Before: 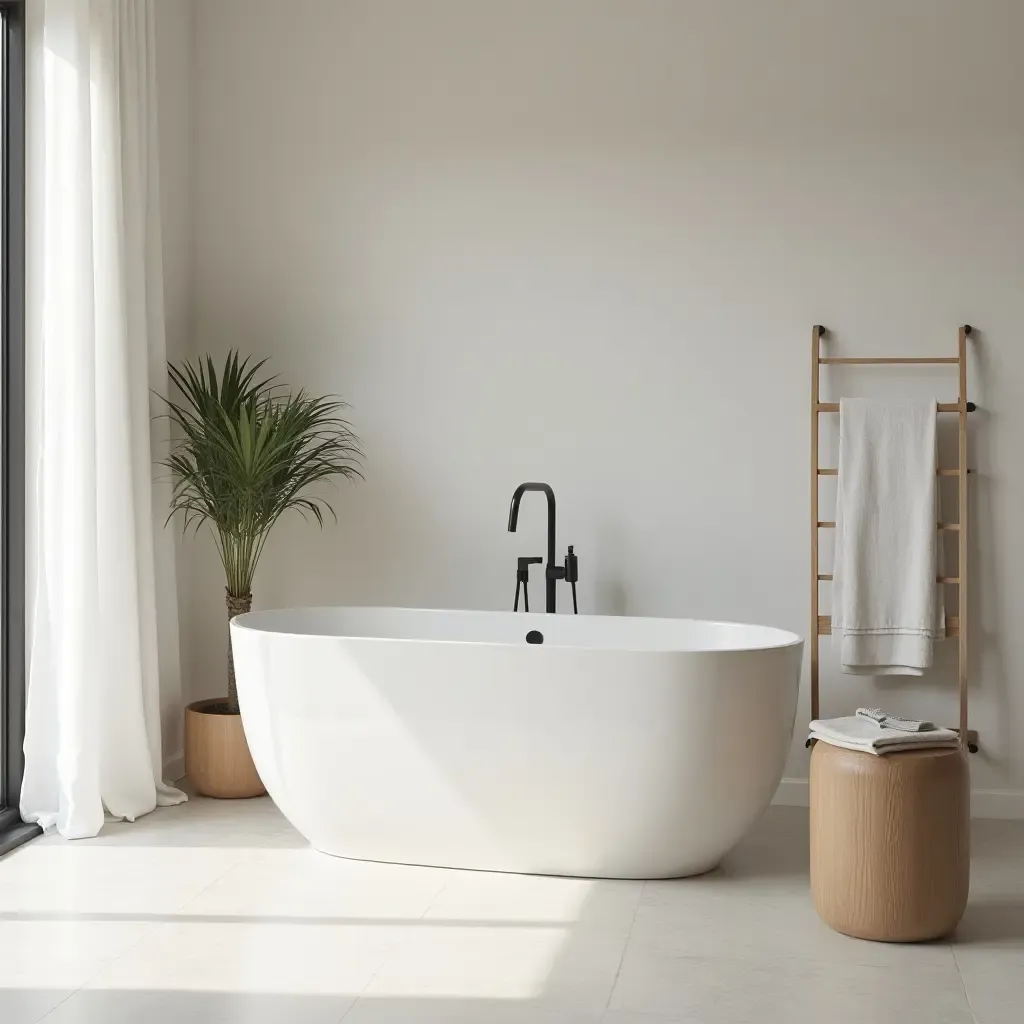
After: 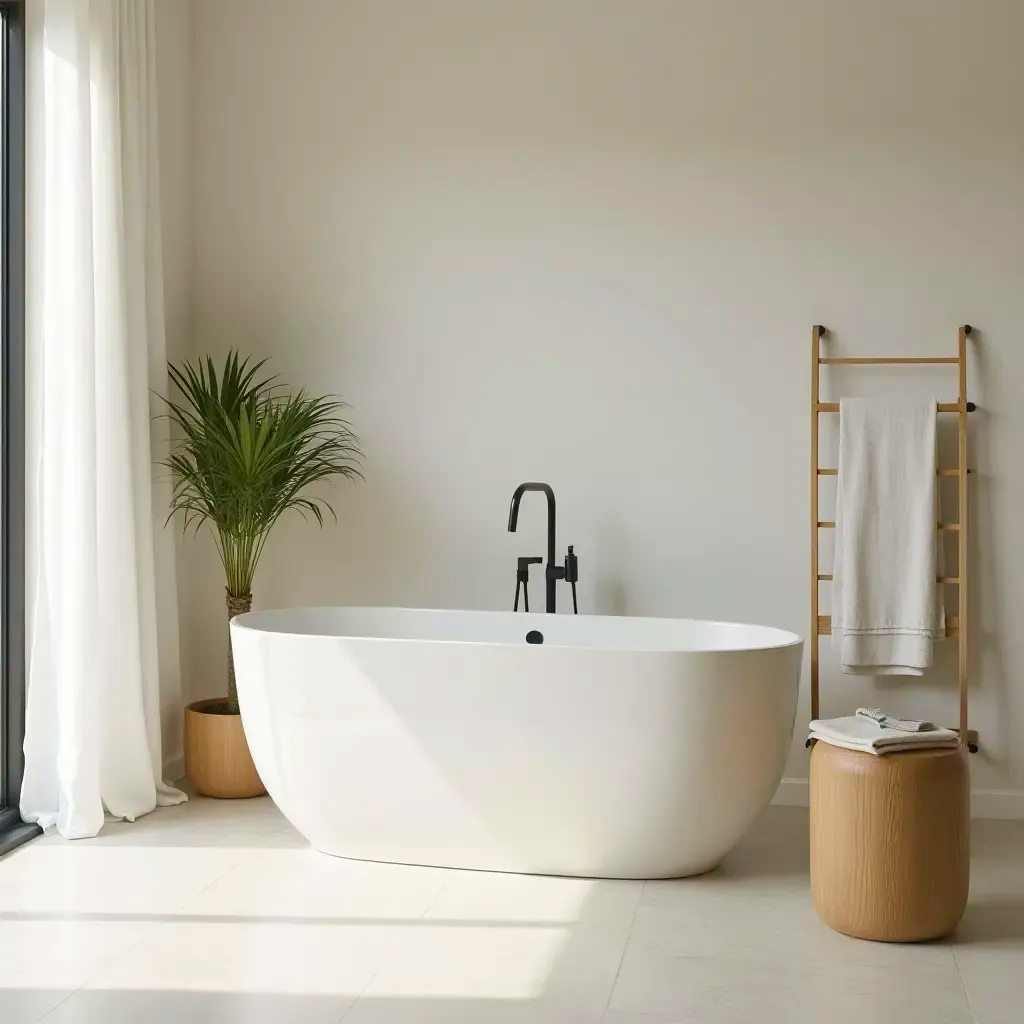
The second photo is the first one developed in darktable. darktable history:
color balance rgb: shadows lift › chroma 1.03%, shadows lift › hue 216.69°, perceptual saturation grading › global saturation 27.481%, perceptual saturation grading › highlights -27.924%, perceptual saturation grading › mid-tones 15.69%, perceptual saturation grading › shadows 33.839%, global vibrance 9.441%
velvia: on, module defaults
